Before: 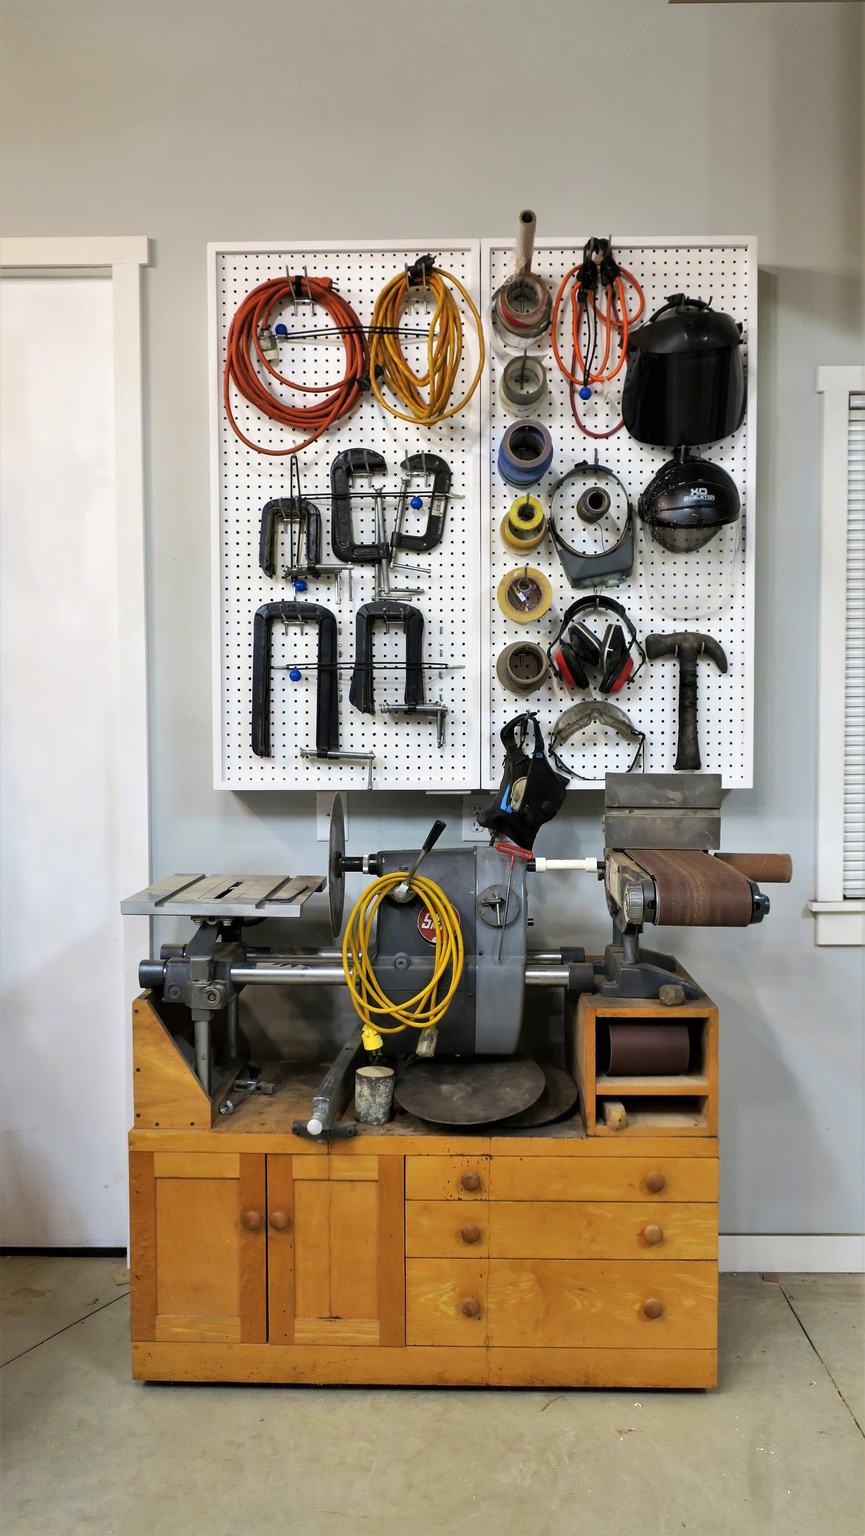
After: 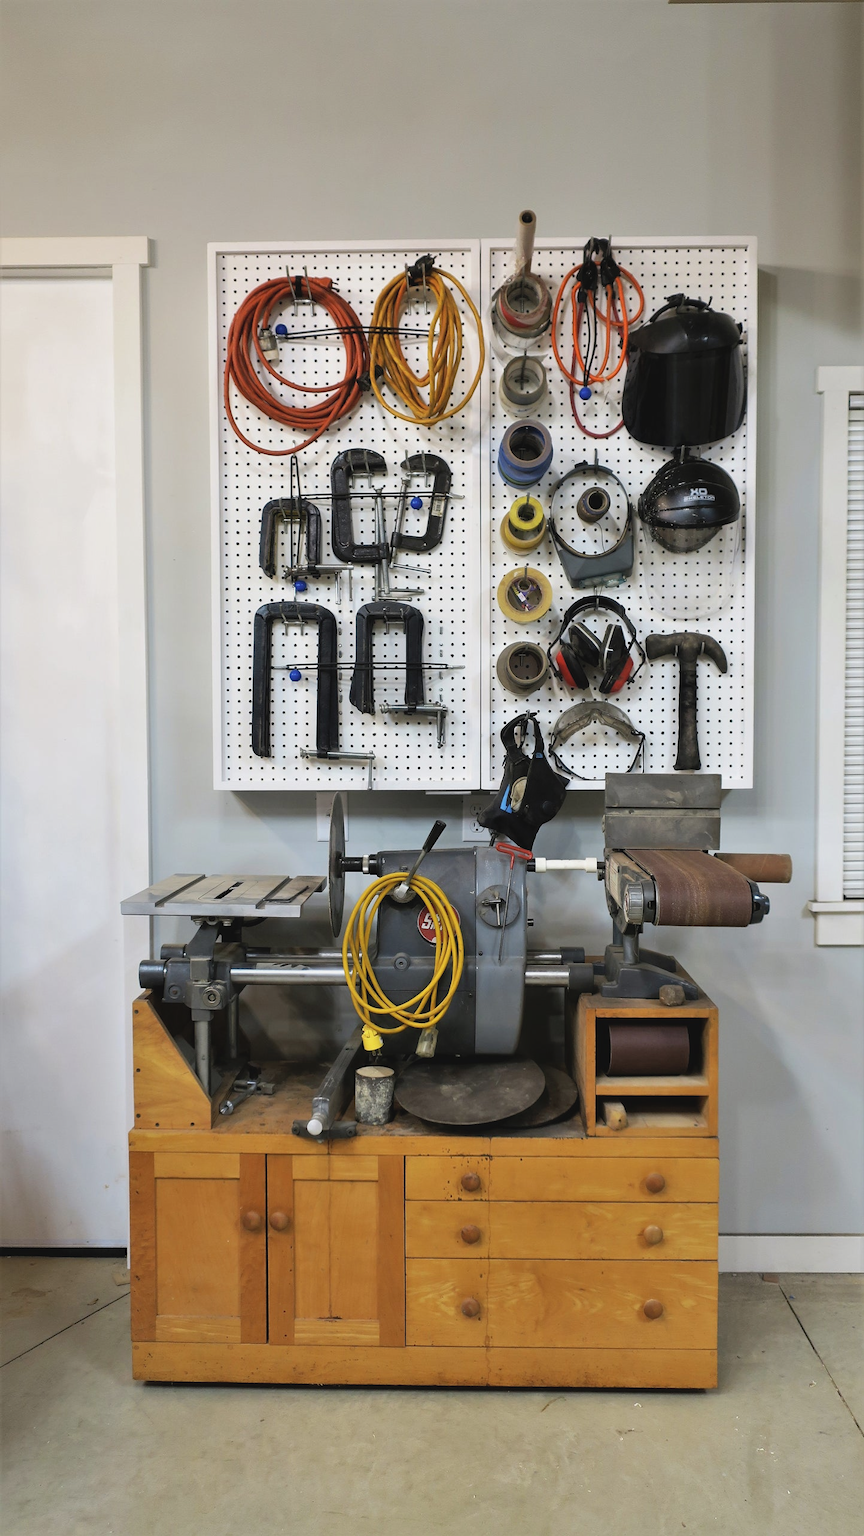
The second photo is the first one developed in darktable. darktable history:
contrast brightness saturation: contrast -0.093, saturation -0.098
